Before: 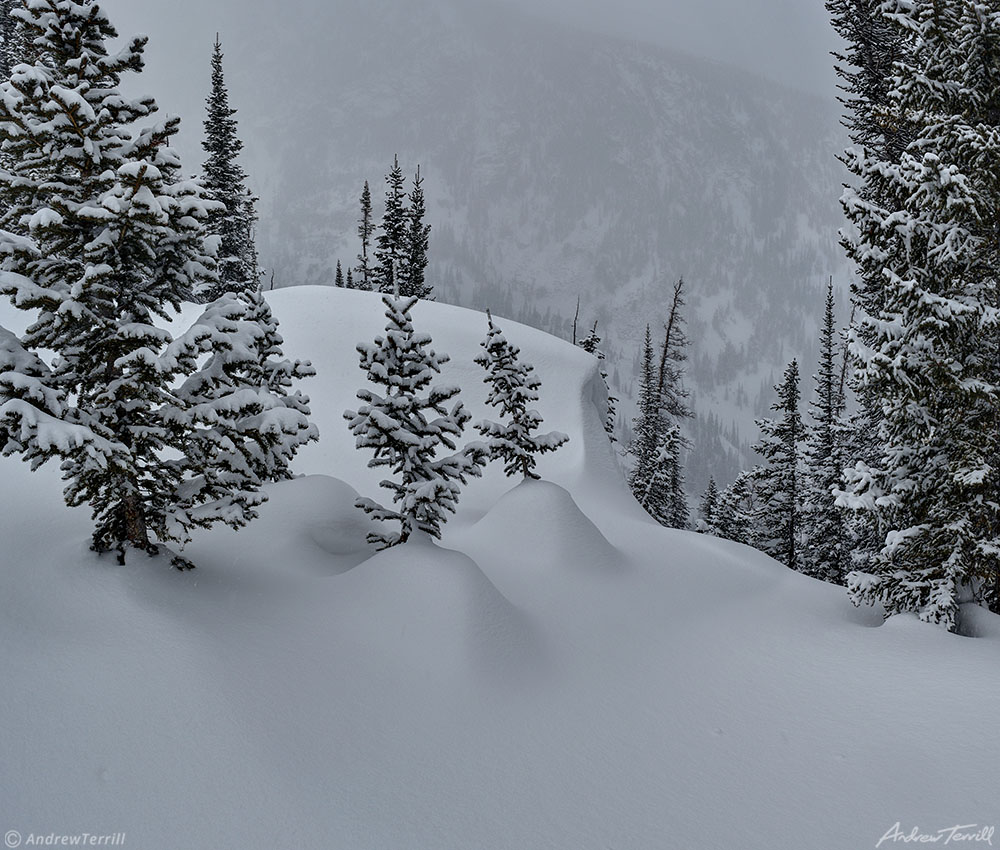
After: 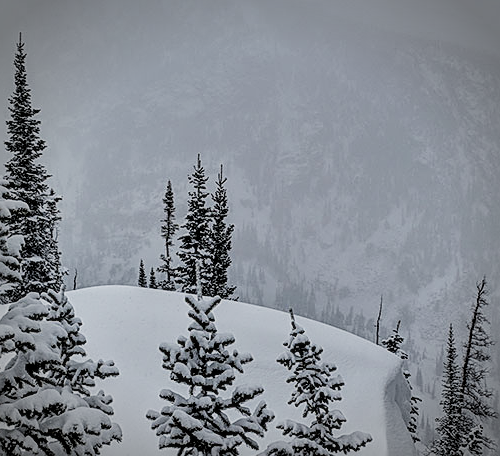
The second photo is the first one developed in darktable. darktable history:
exposure: black level correction 0.001, exposure 0.499 EV, compensate highlight preservation false
filmic rgb: black relative exposure -7.65 EV, white relative exposure 4.56 EV, hardness 3.61, color science v4 (2020)
crop: left 19.73%, right 30.233%, bottom 46.33%
local contrast: on, module defaults
sharpen: on, module defaults
shadows and highlights: soften with gaussian
vignetting: automatic ratio true
